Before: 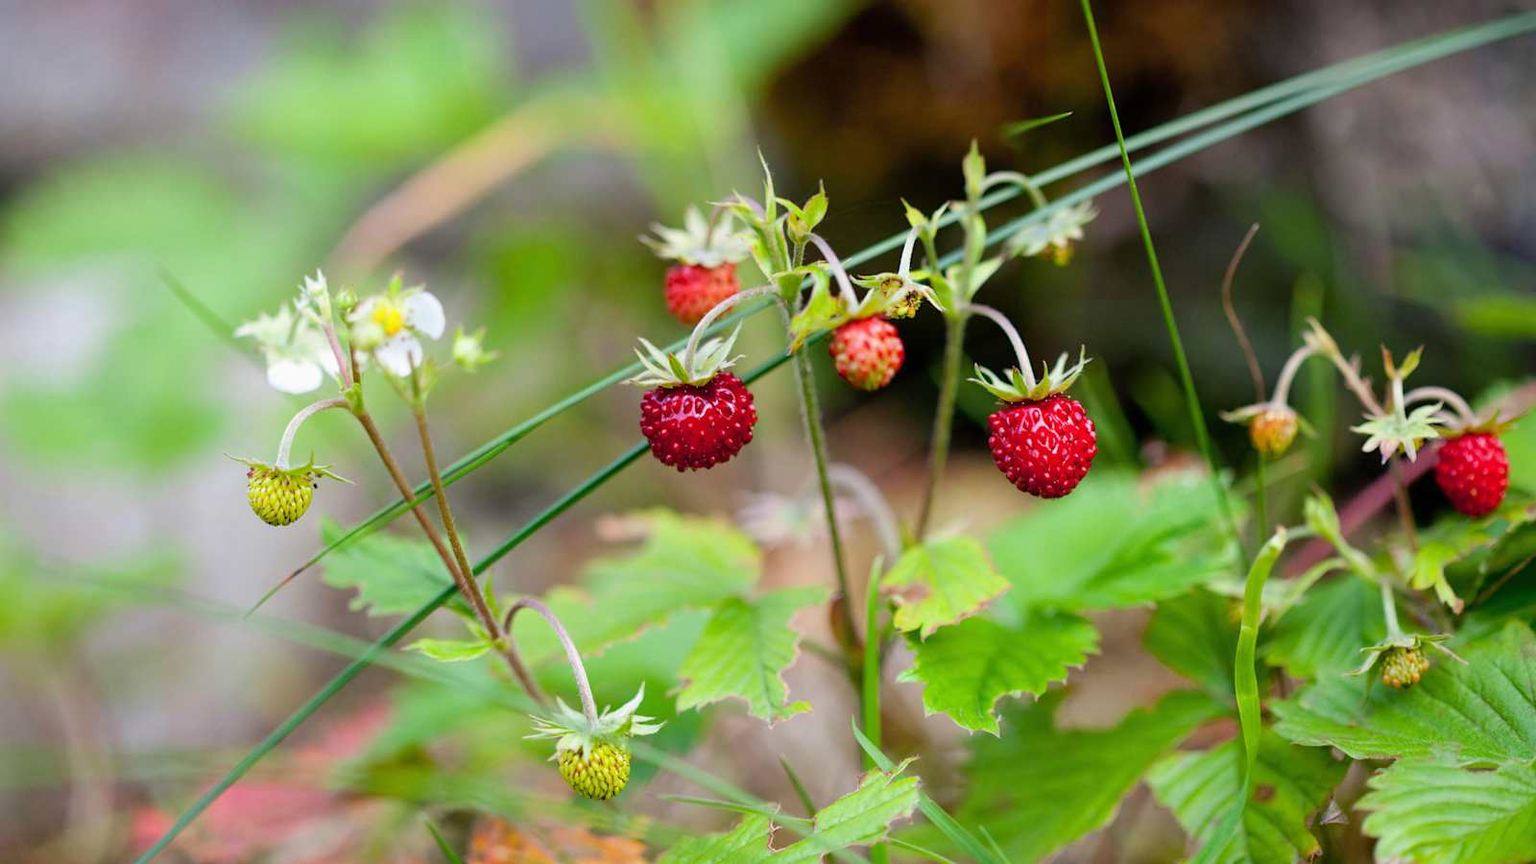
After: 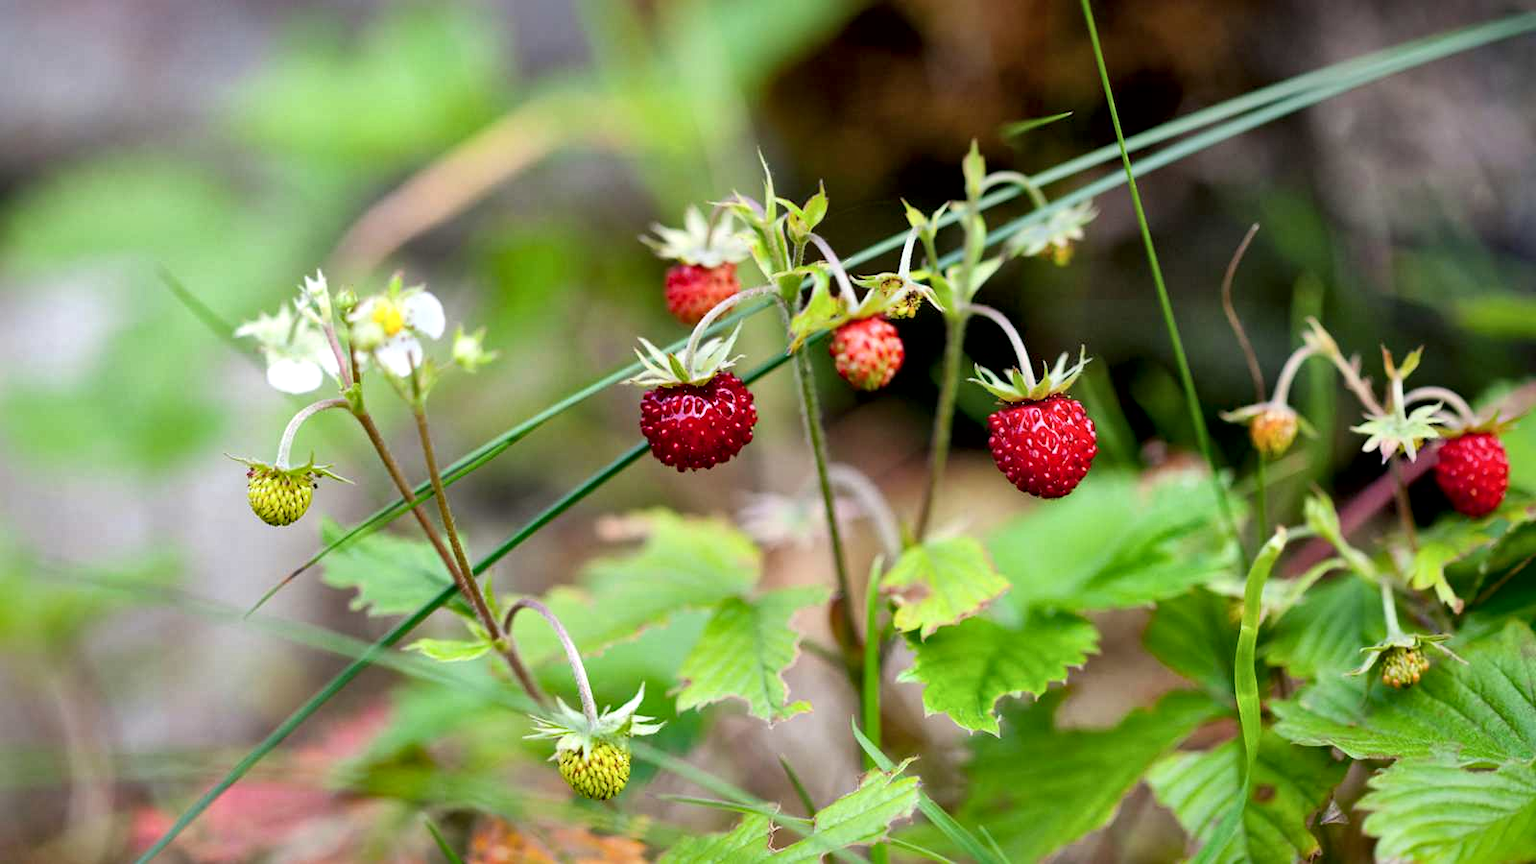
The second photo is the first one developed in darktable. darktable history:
local contrast: mode bilateral grid, contrast 25, coarseness 60, detail 151%, midtone range 0.2
white balance: emerald 1
